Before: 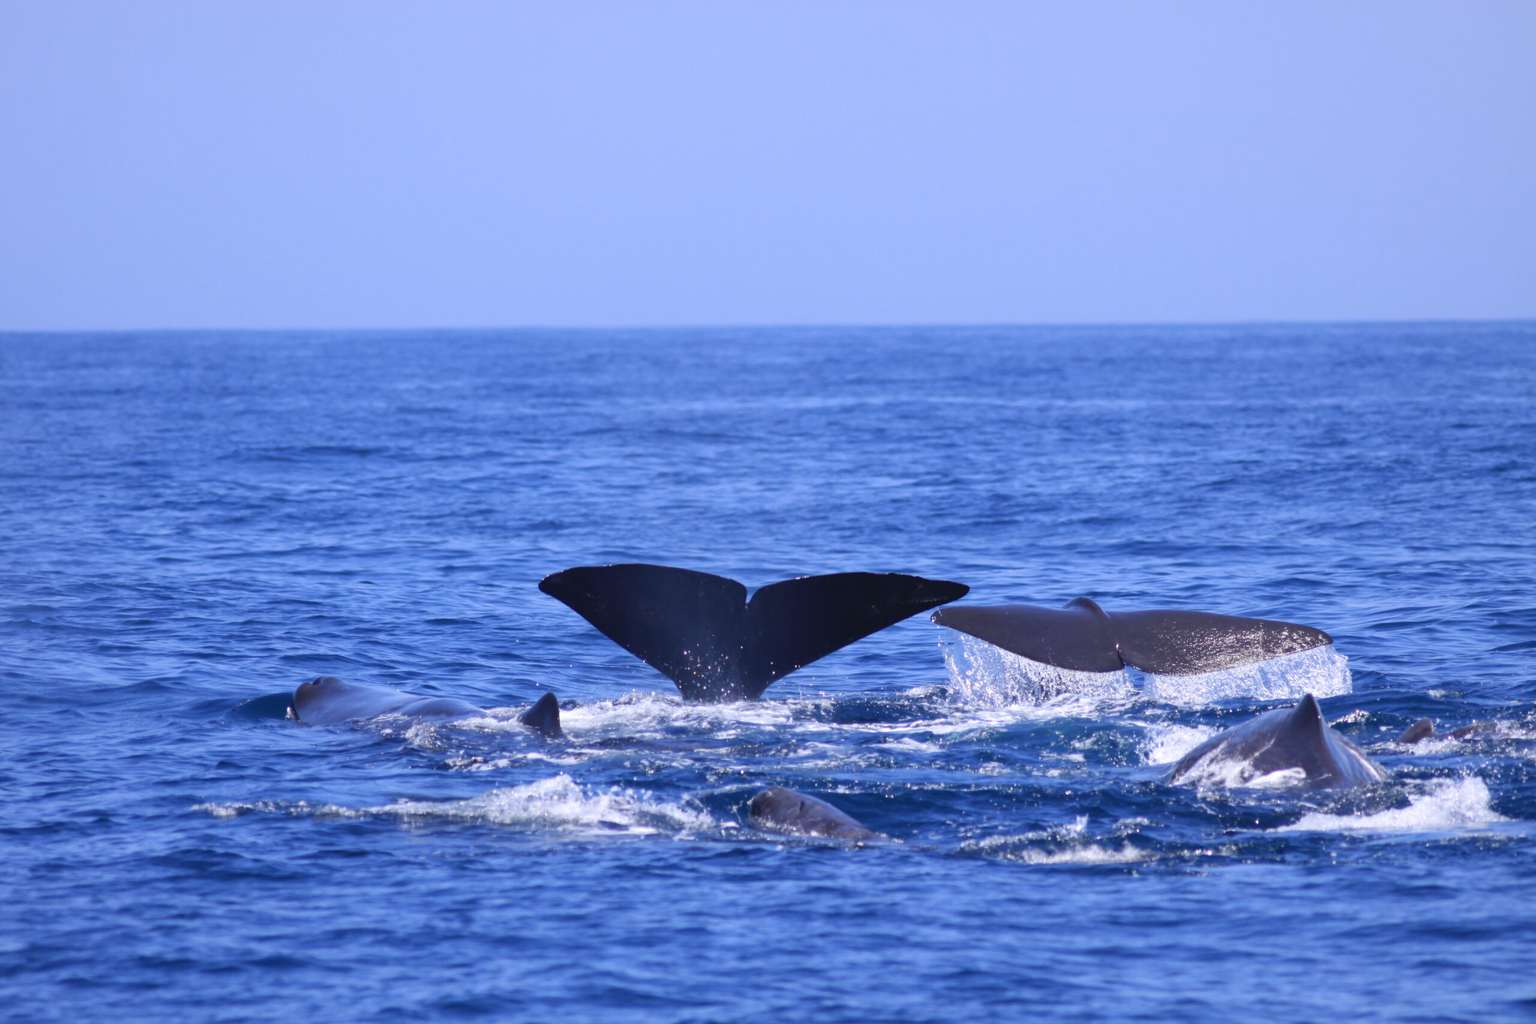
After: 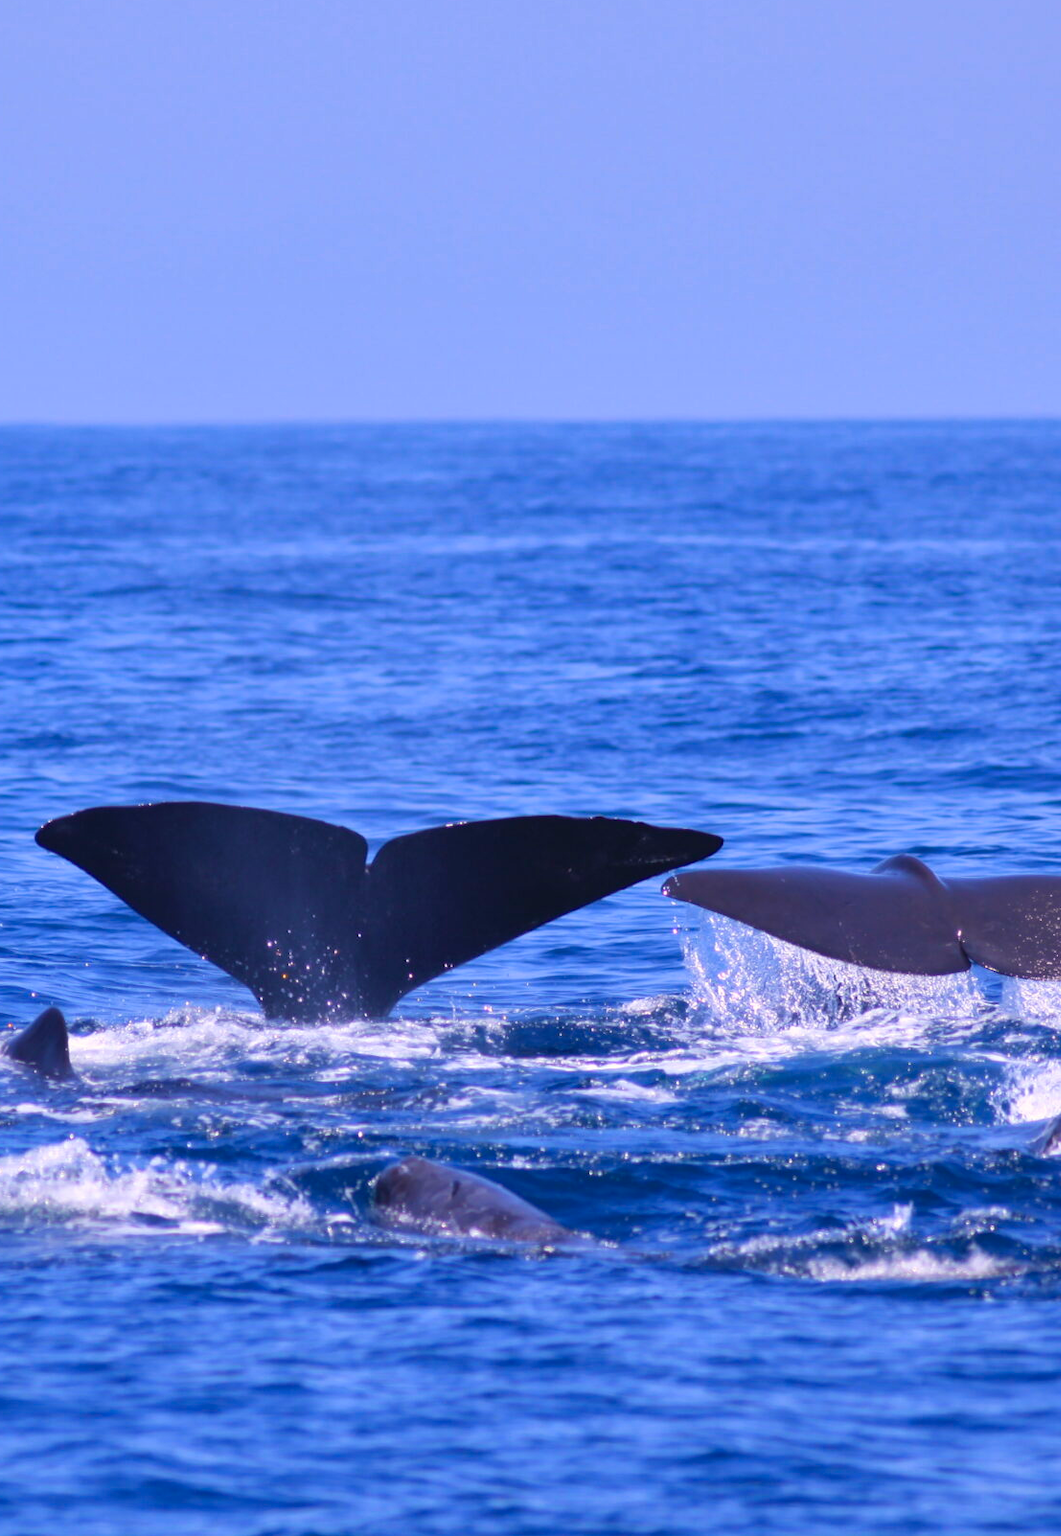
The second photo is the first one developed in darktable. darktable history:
velvia: on, module defaults
shadows and highlights: soften with gaussian
crop: left 33.633%, top 6.067%, right 23.05%
color correction: highlights a* 3.35, highlights b* 2.06, saturation 1.25
